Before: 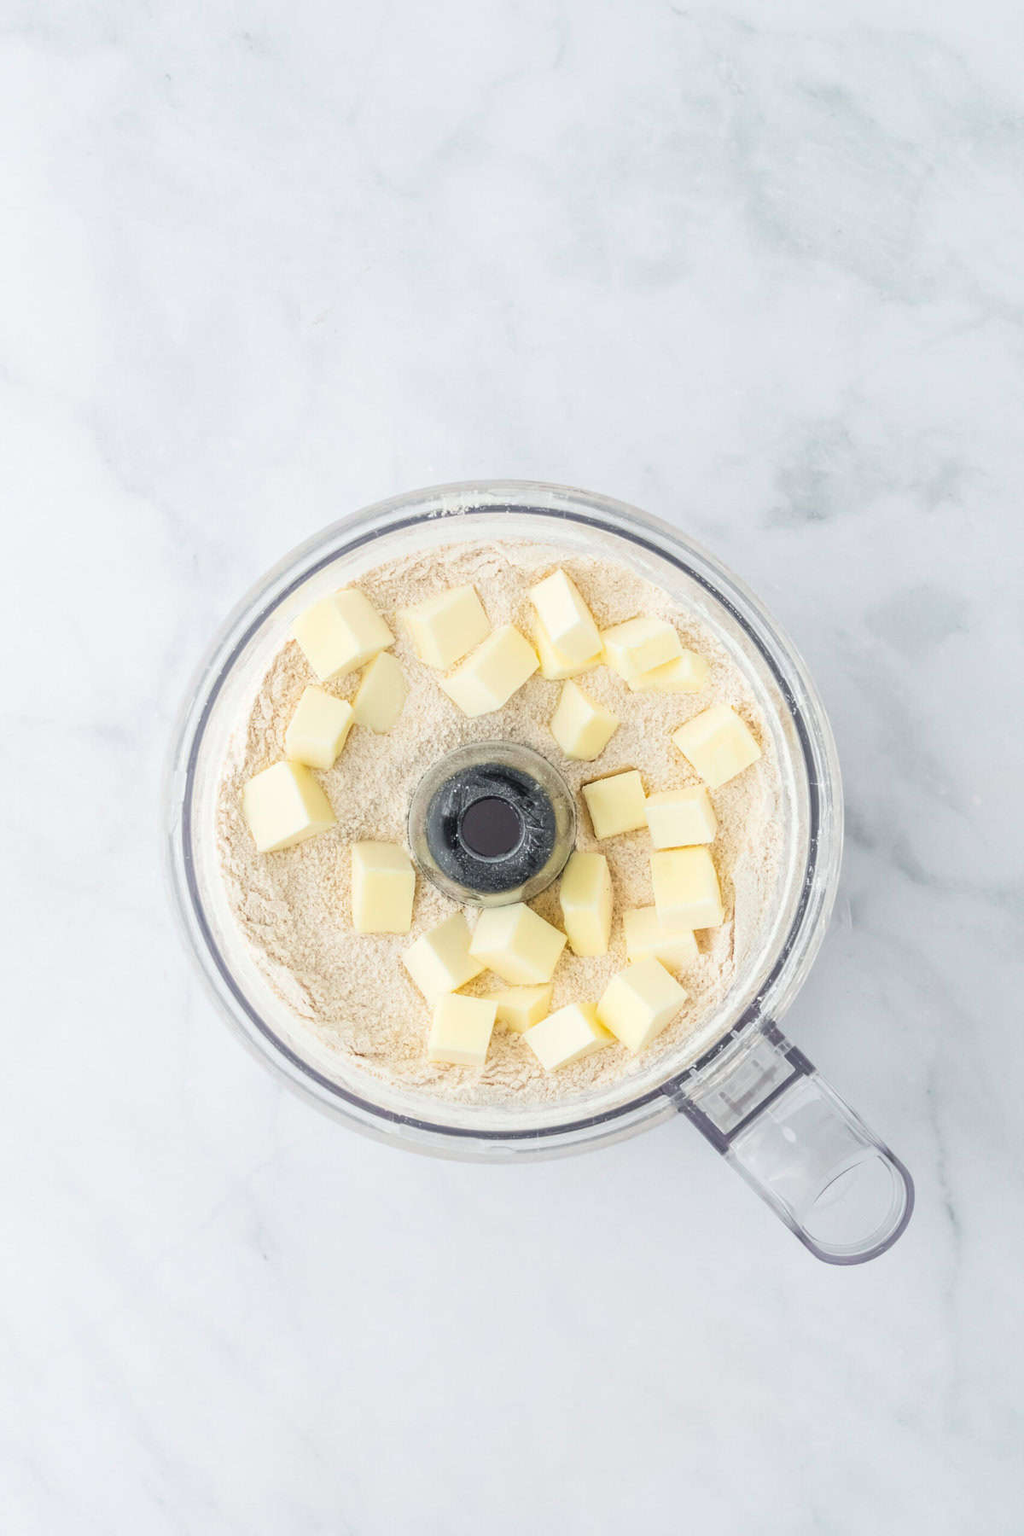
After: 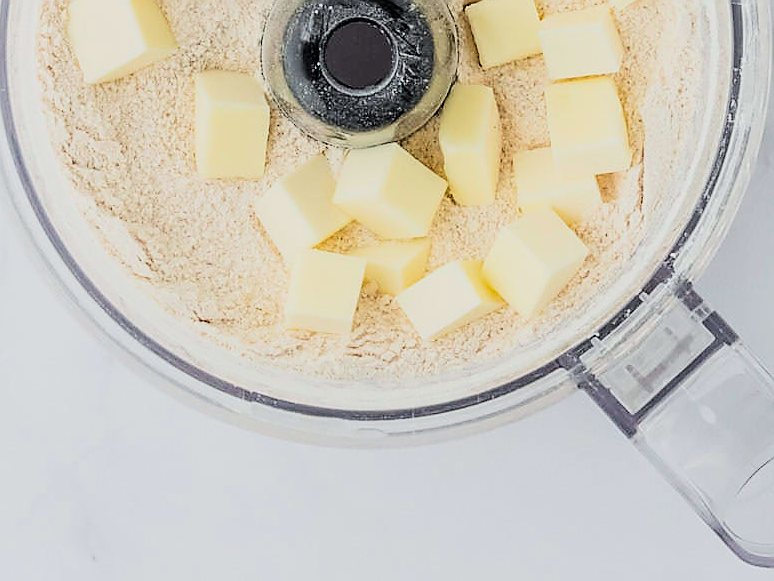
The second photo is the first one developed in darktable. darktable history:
filmic rgb: black relative exposure -7.65 EV, white relative exposure 4.56 EV, hardness 3.61, contrast 1.265, color science v6 (2022)
crop: left 18.142%, top 50.881%, right 17.278%, bottom 16.797%
sharpen: radius 1.398, amount 1.255, threshold 0.731
